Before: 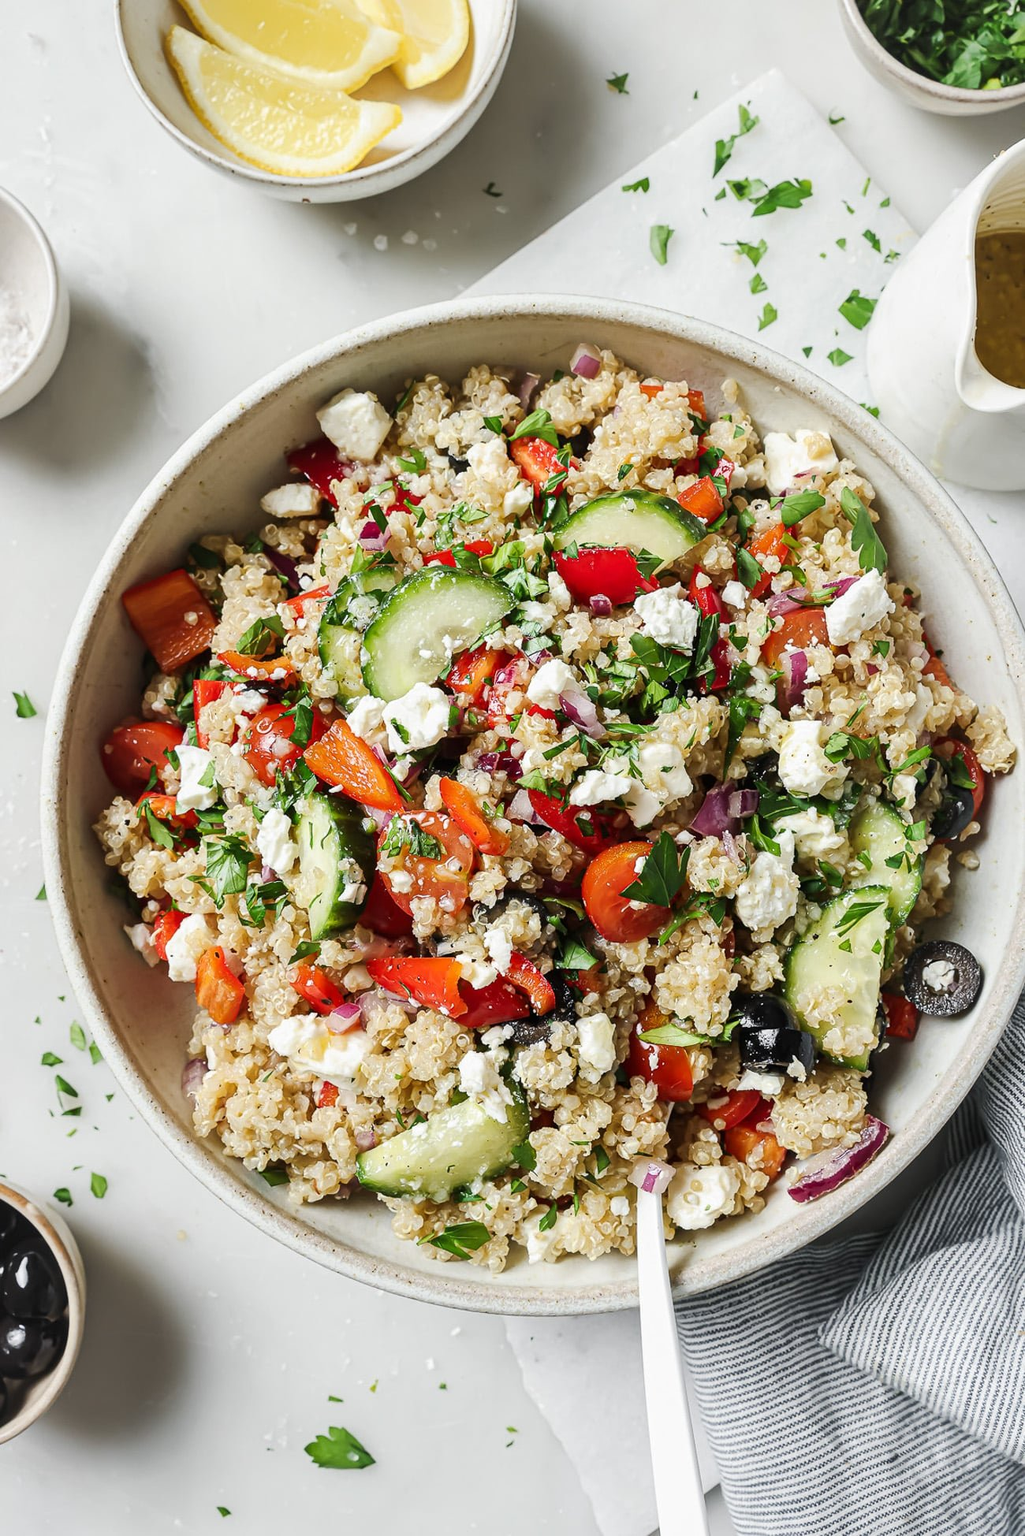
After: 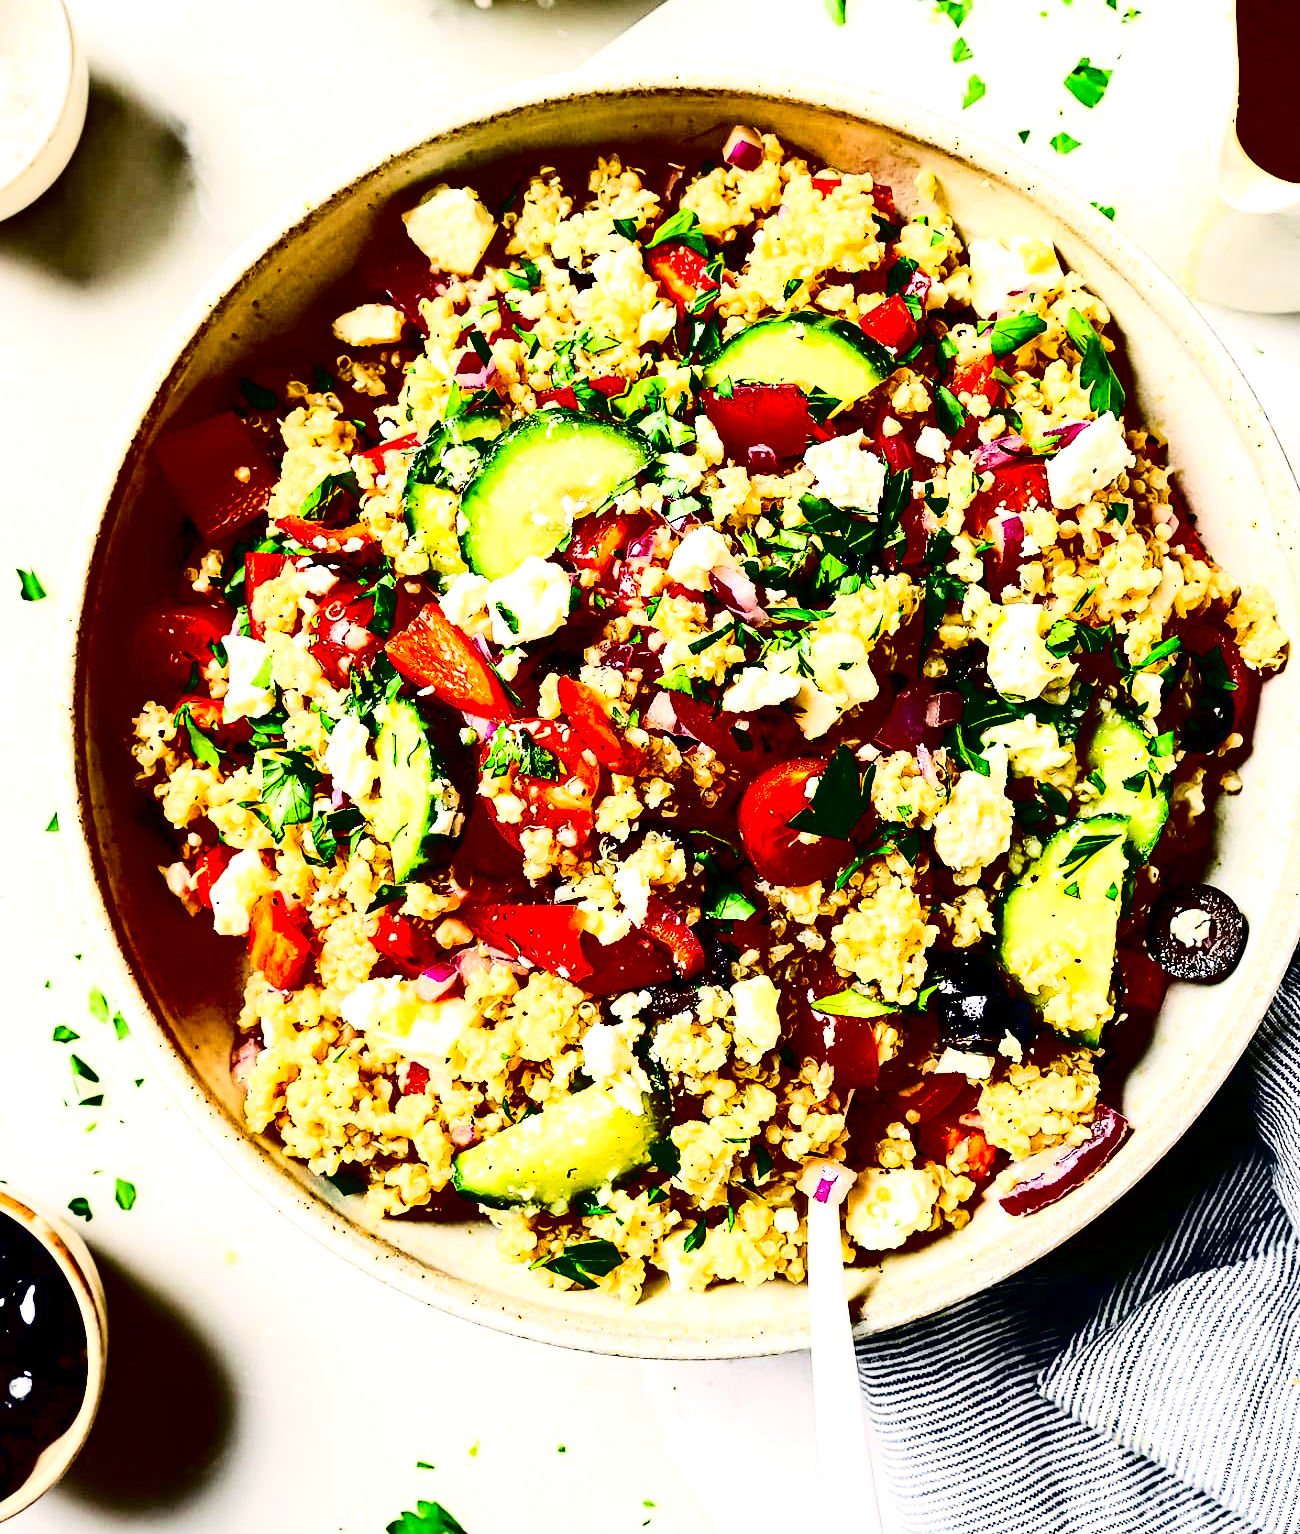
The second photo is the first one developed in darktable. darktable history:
contrast brightness saturation: contrast 0.753, brightness -0.988, saturation 0.999
crop and rotate: top 15.948%, bottom 5.311%
color balance rgb: highlights gain › chroma 1.046%, highlights gain › hue 52.65°, perceptual saturation grading › global saturation 44.544%, perceptual saturation grading › highlights -49.705%, perceptual saturation grading › shadows 29.694%, perceptual brilliance grading › global brilliance 17.882%
